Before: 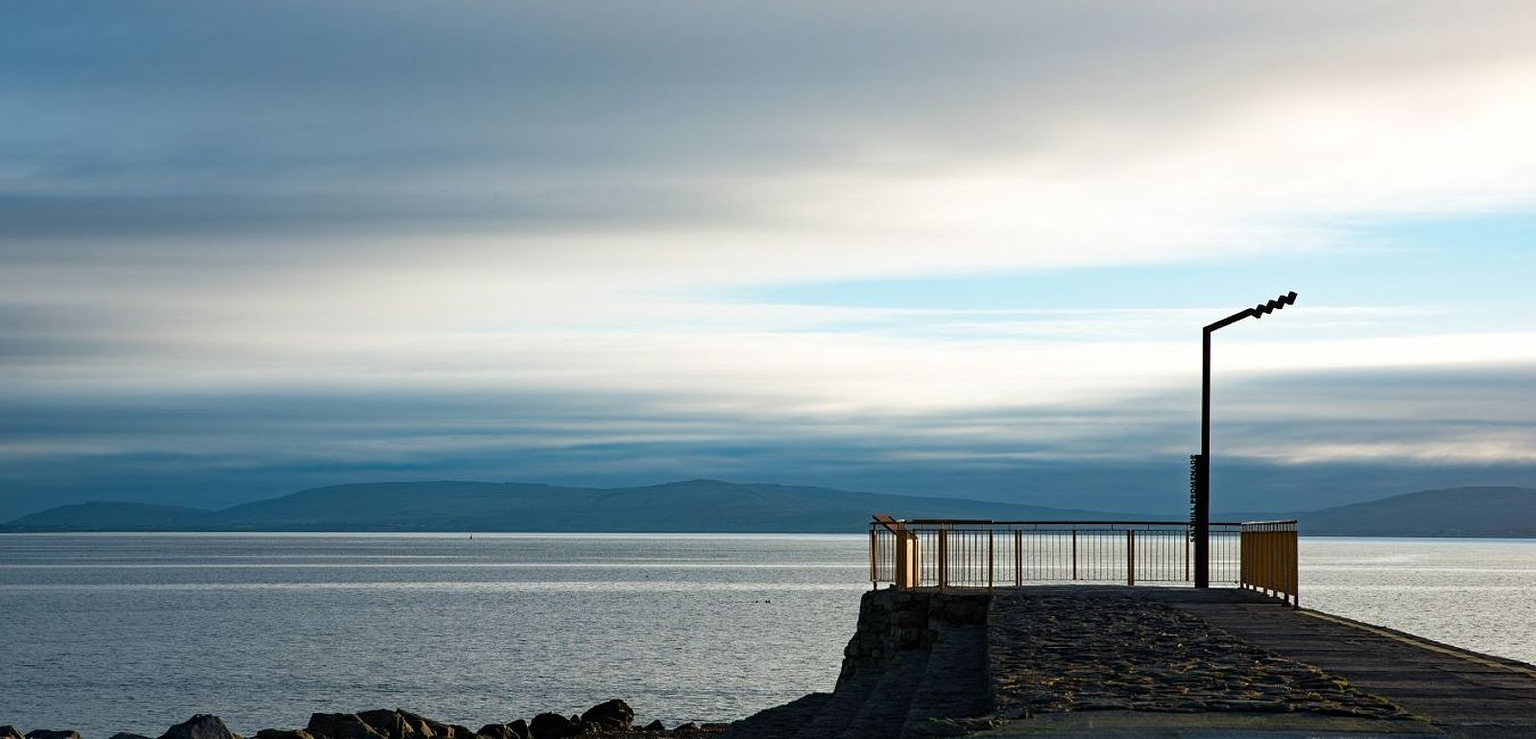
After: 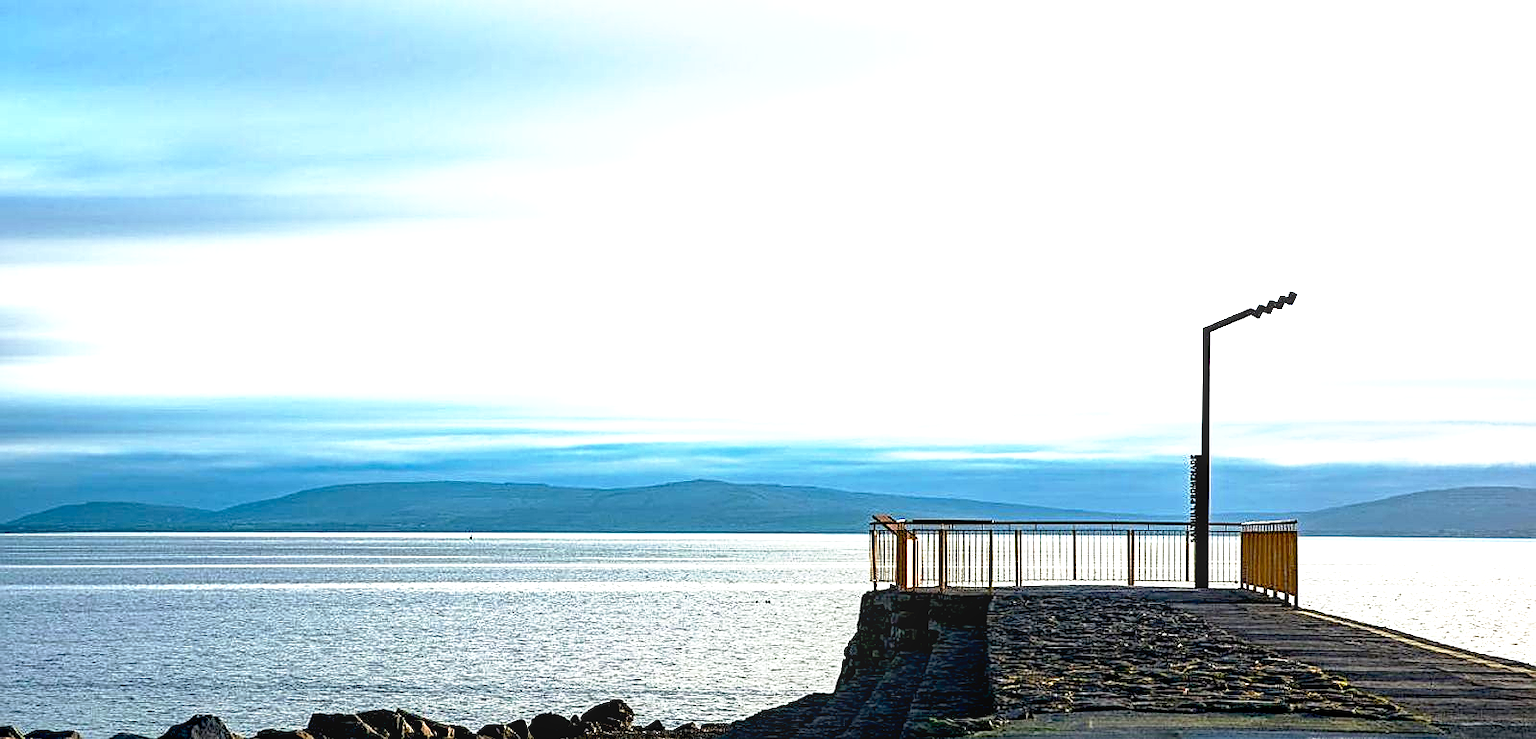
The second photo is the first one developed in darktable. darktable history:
sharpen: amount 0.5
base curve: curves: ch0 [(0.017, 0) (0.425, 0.441) (0.844, 0.933) (1, 1)], preserve colors none
exposure: black level correction 0, exposure 1.62 EV, compensate highlight preservation false
local contrast: on, module defaults
